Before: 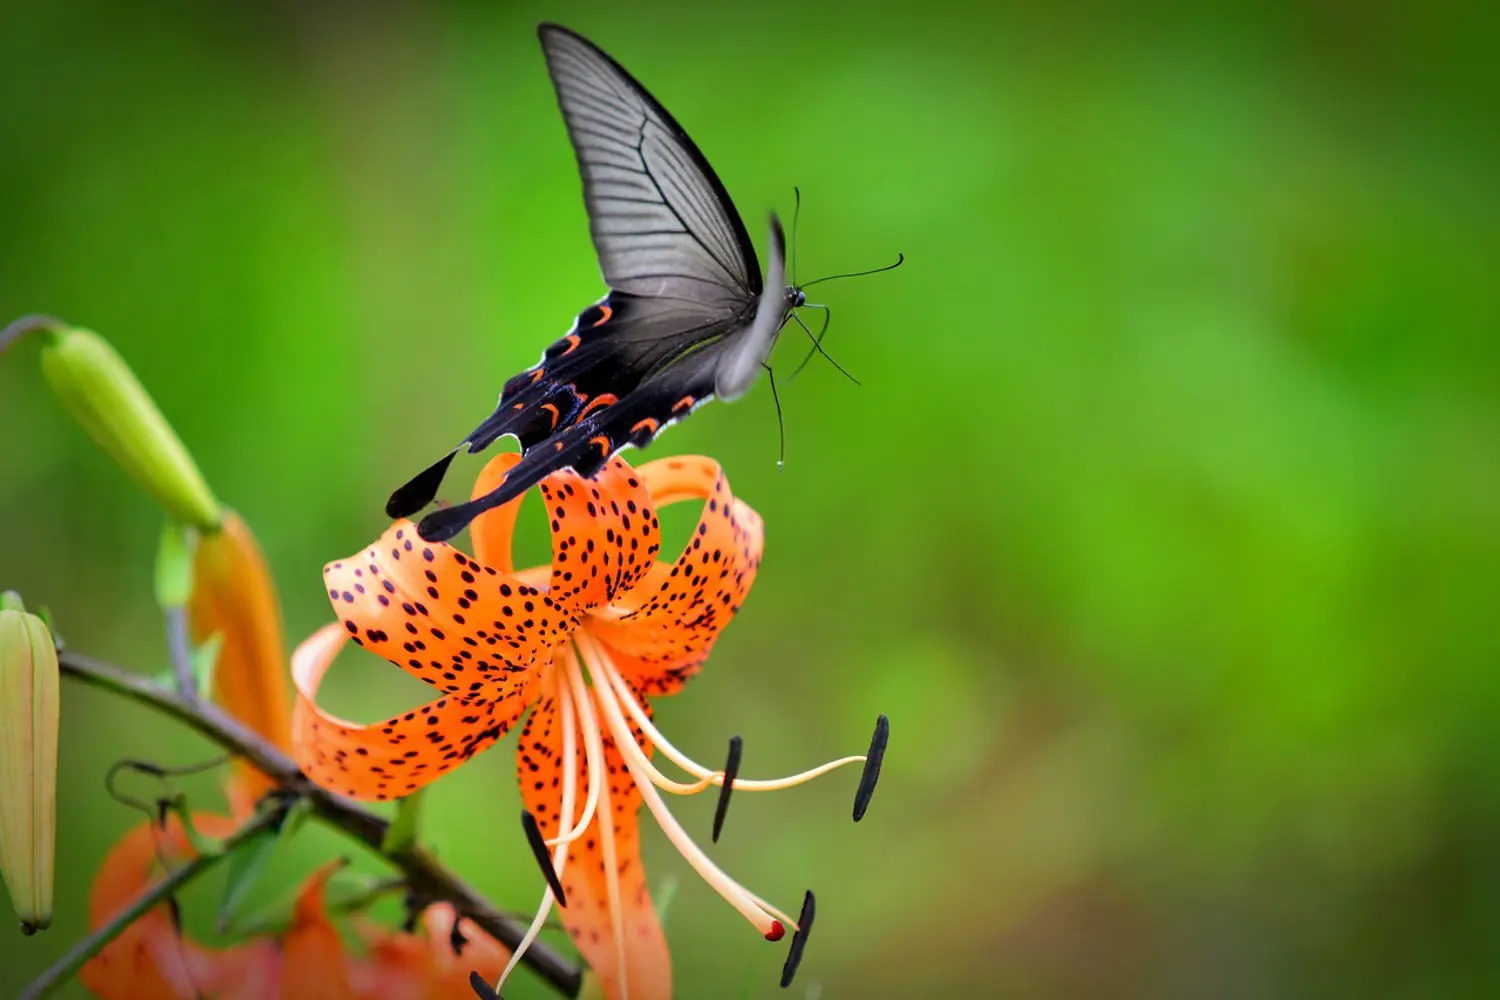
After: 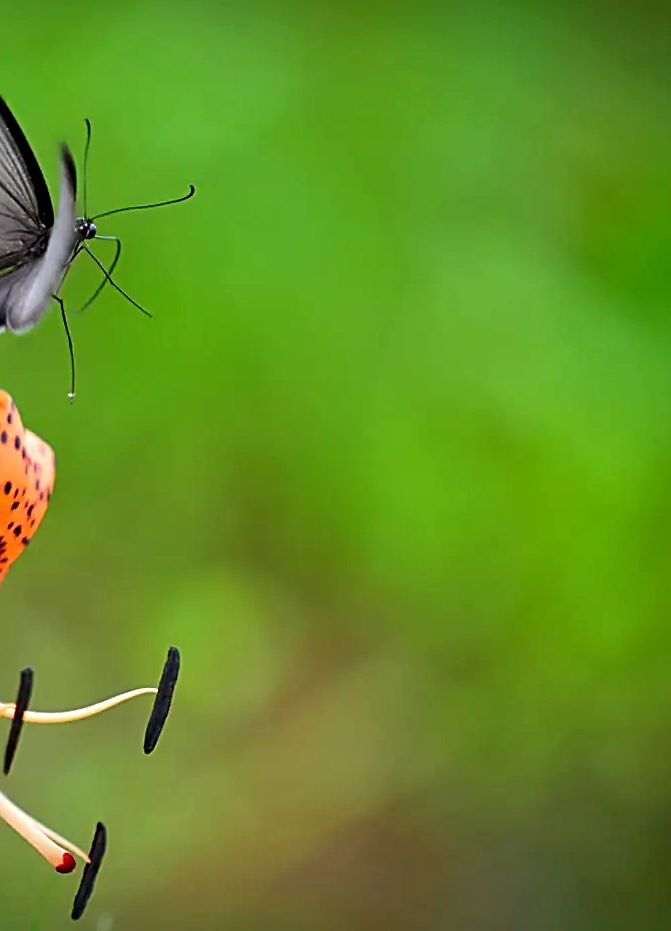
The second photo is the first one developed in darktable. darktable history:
local contrast: mode bilateral grid, contrast 31, coarseness 25, midtone range 0.2
sharpen: radius 2.533, amount 0.629
crop: left 47.269%, top 6.889%, right 7.969%
